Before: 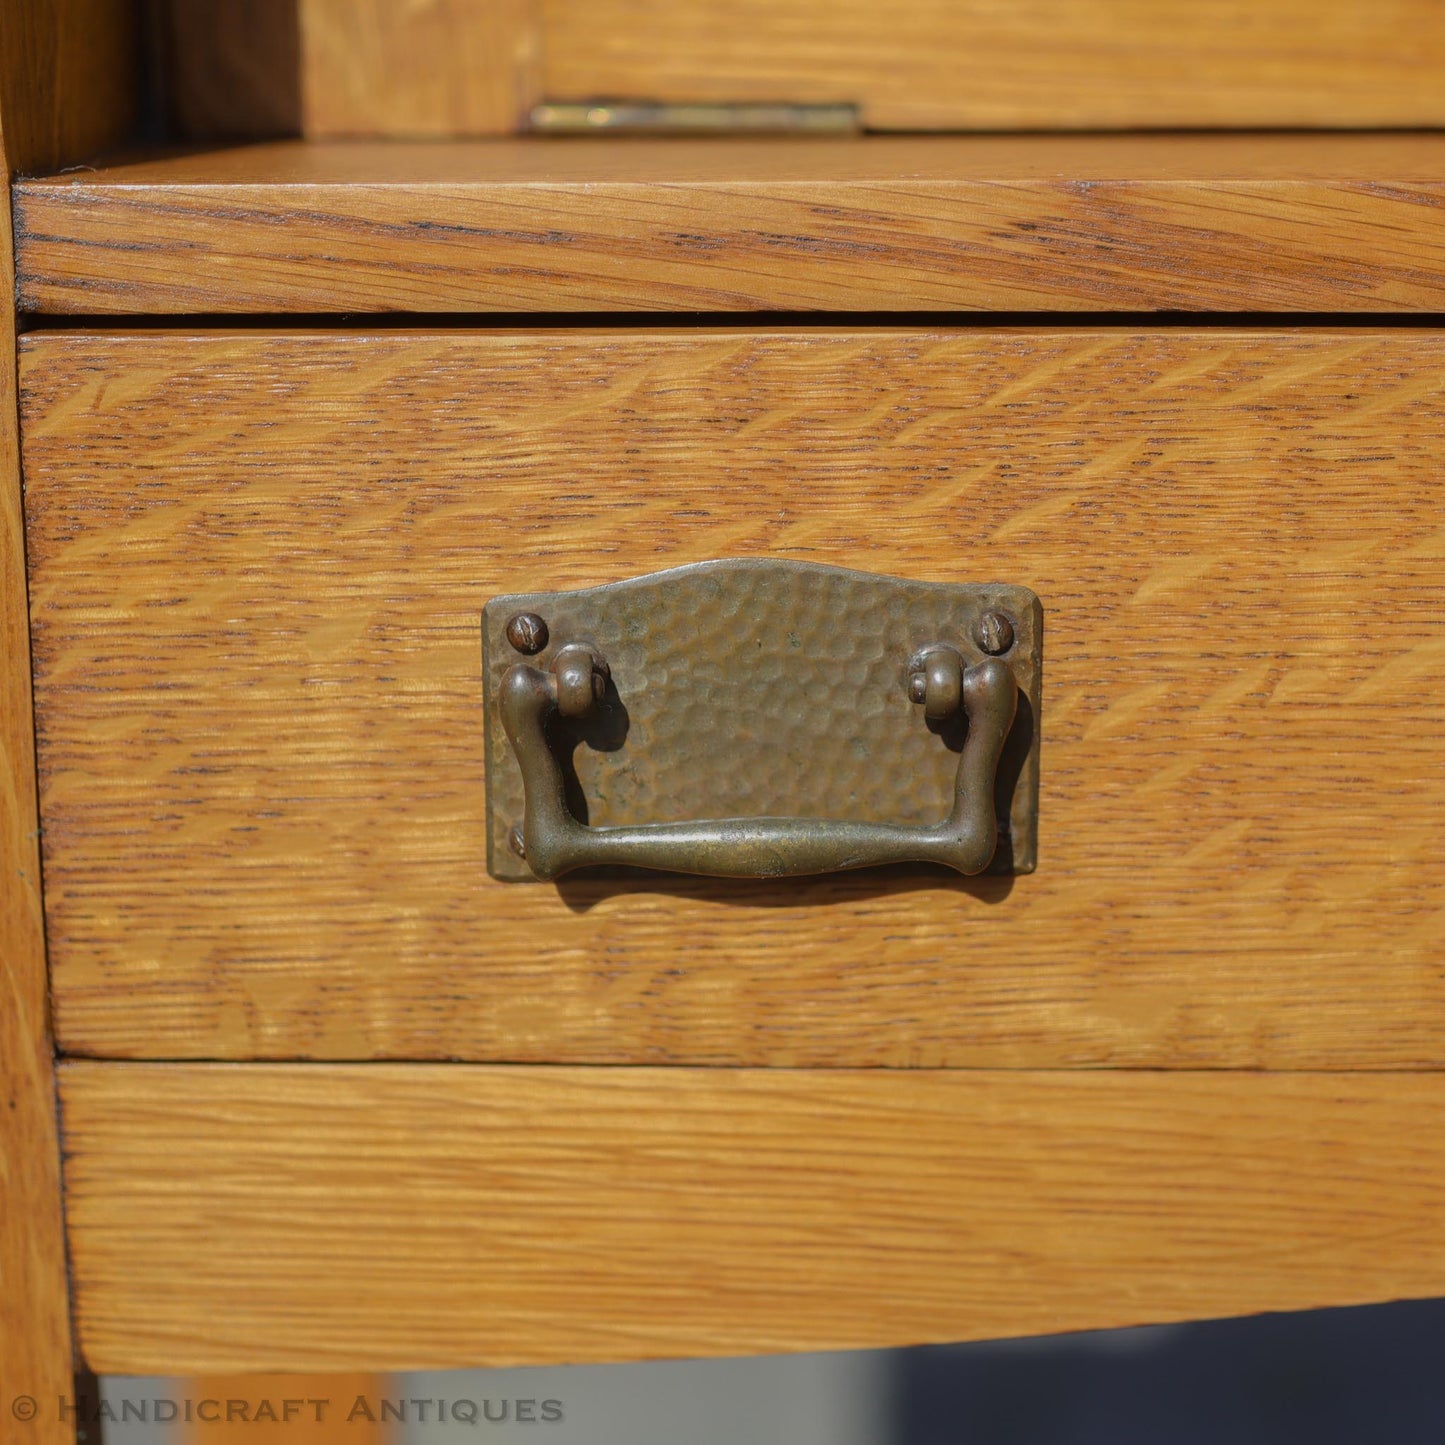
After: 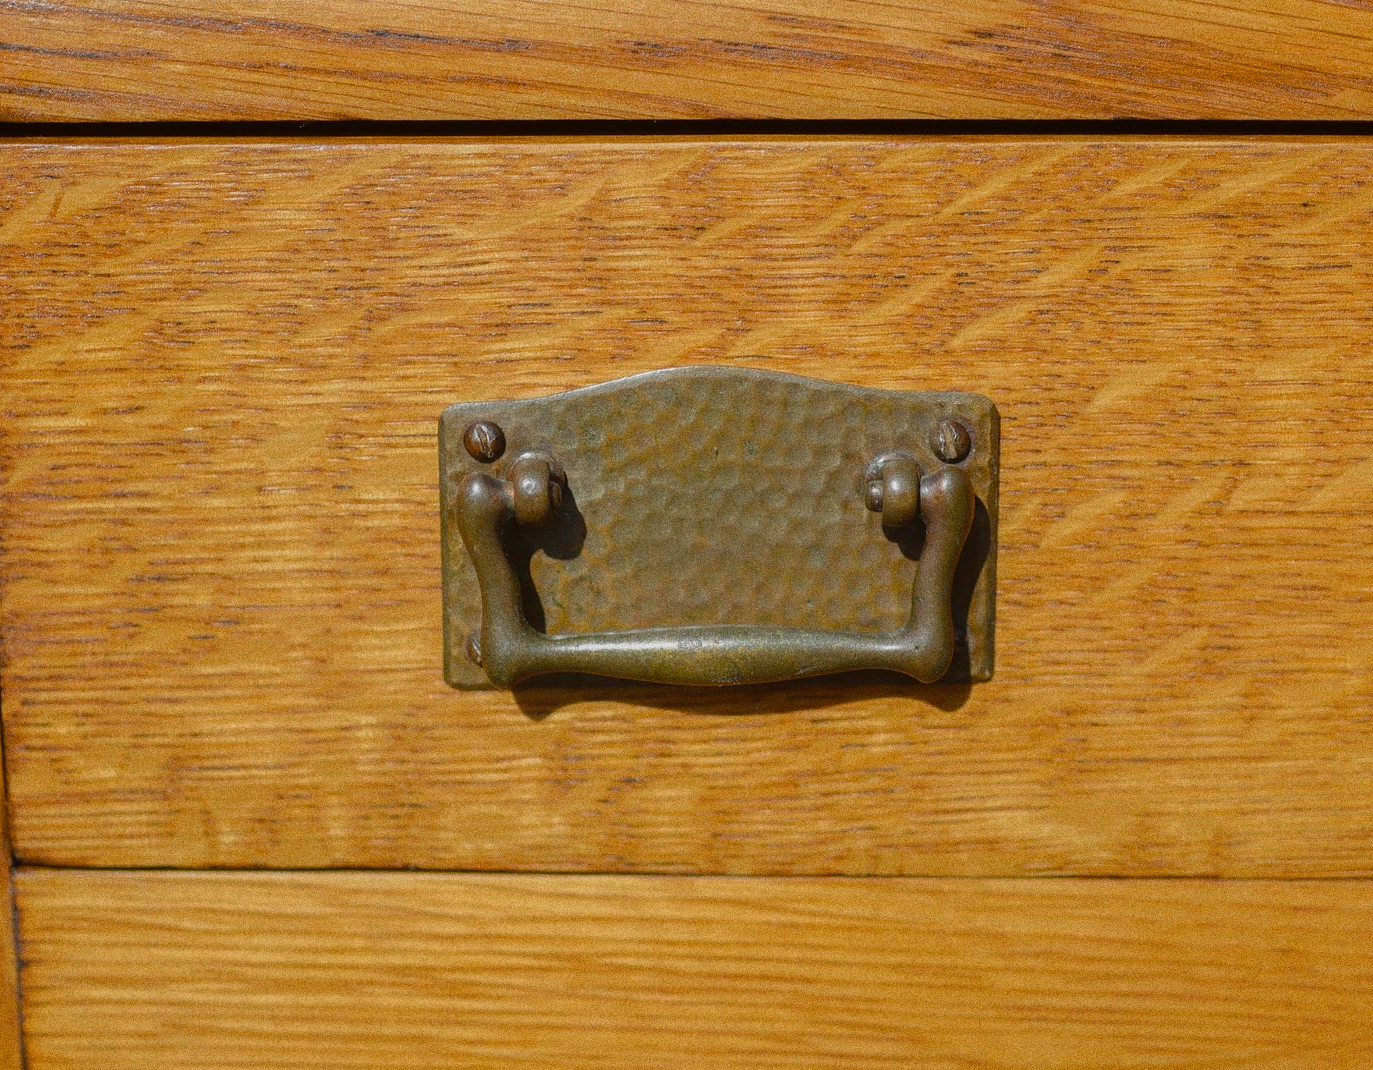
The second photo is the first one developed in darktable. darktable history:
crop and rotate: left 2.991%, top 13.302%, right 1.981%, bottom 12.636%
color balance rgb: perceptual saturation grading › global saturation 20%, perceptual saturation grading › highlights -25%, perceptual saturation grading › shadows 25%
grain: coarseness 0.09 ISO, strength 40%
